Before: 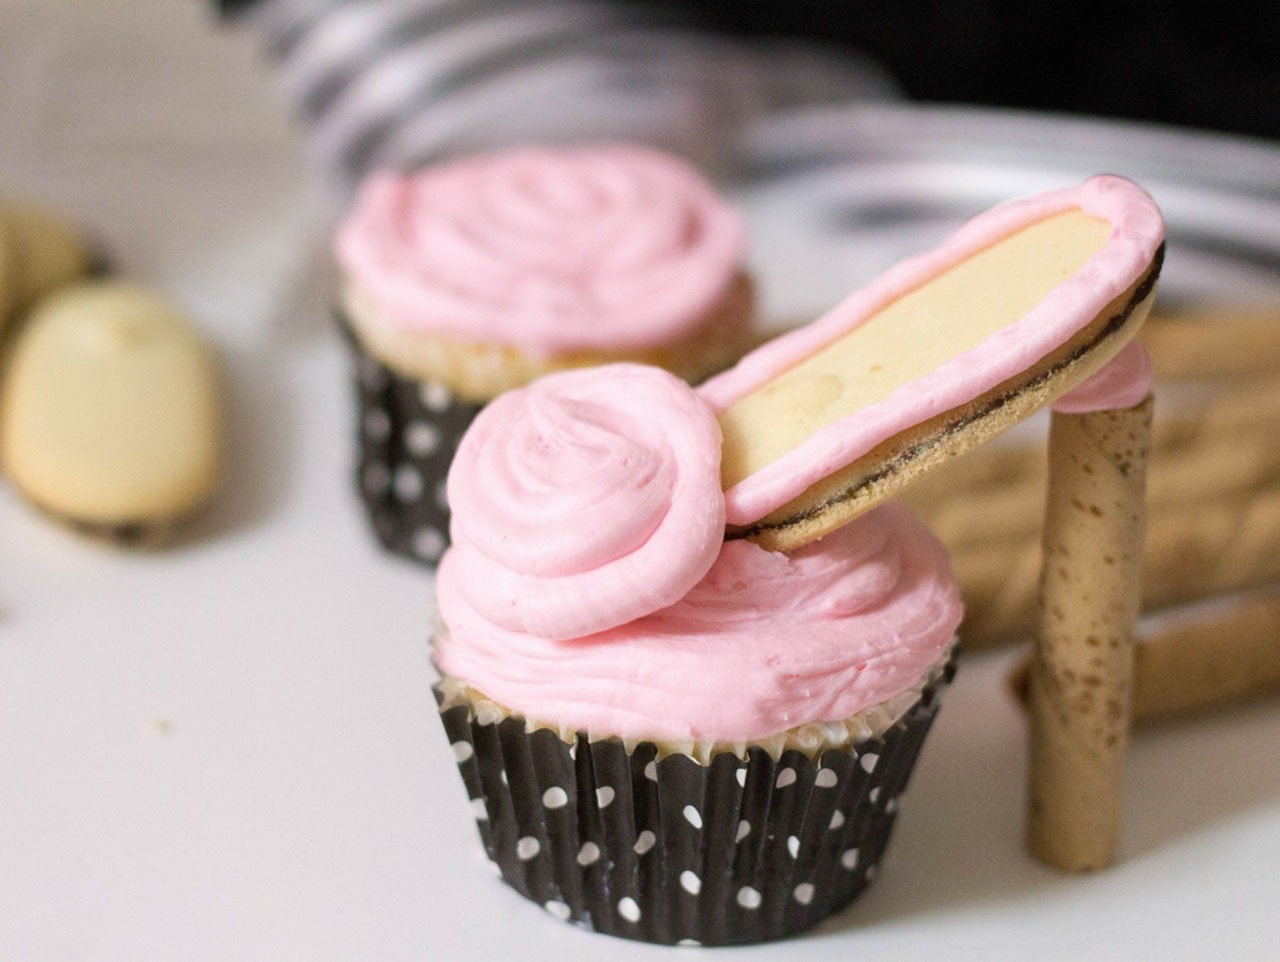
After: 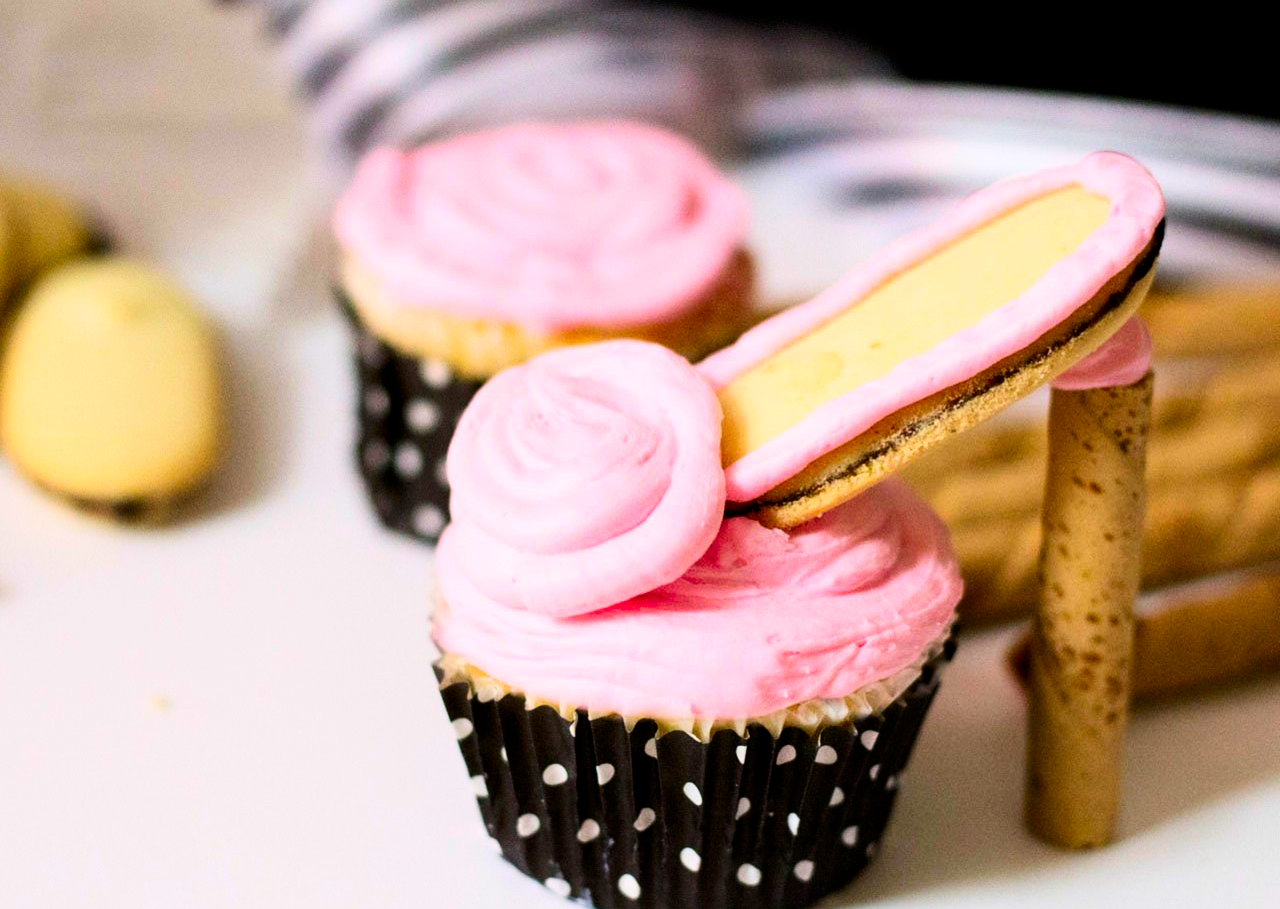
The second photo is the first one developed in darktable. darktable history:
contrast brightness saturation: contrast 0.26, brightness 0.02, saturation 0.87
filmic rgb: black relative exposure -4.93 EV, white relative exposure 2.84 EV, hardness 3.72
crop and rotate: top 2.479%, bottom 3.018%
